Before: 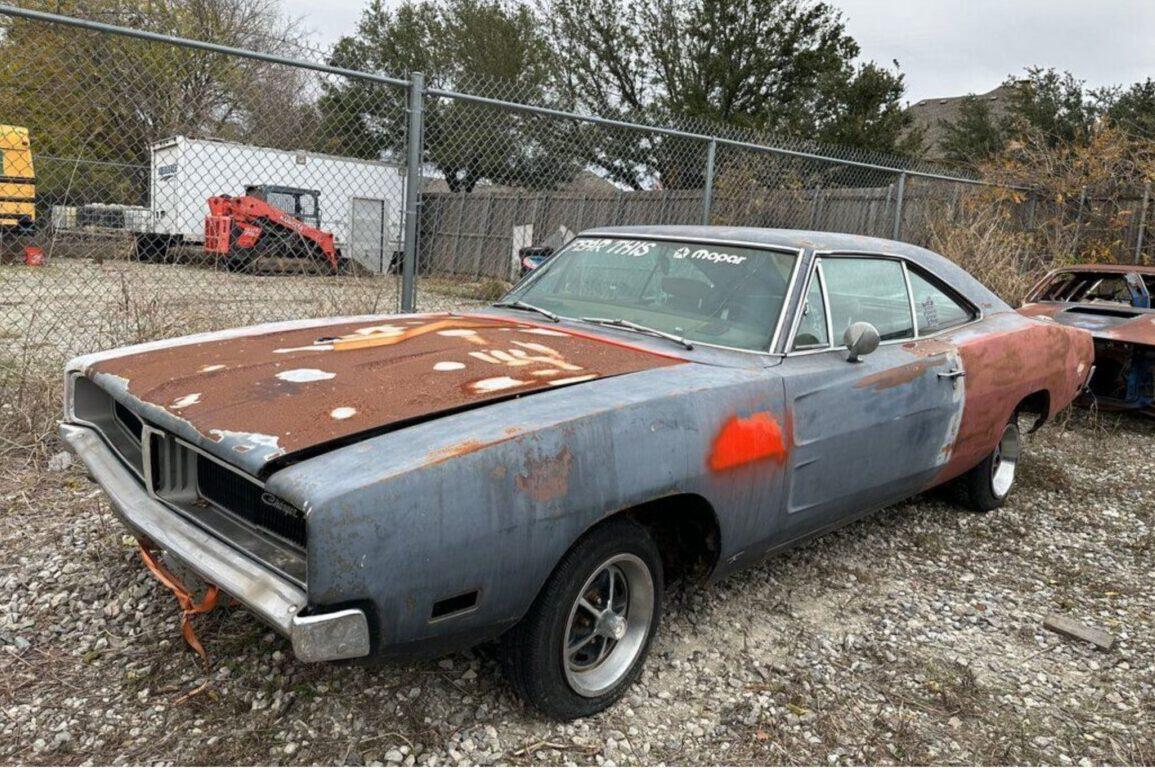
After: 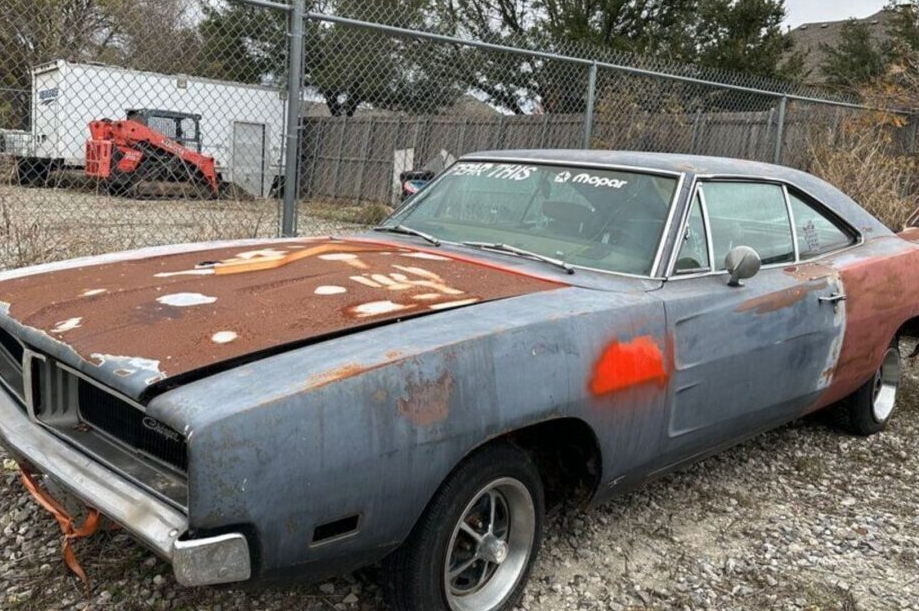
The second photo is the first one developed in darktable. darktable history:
crop and rotate: left 10.33%, top 9.921%, right 10.02%, bottom 10.468%
